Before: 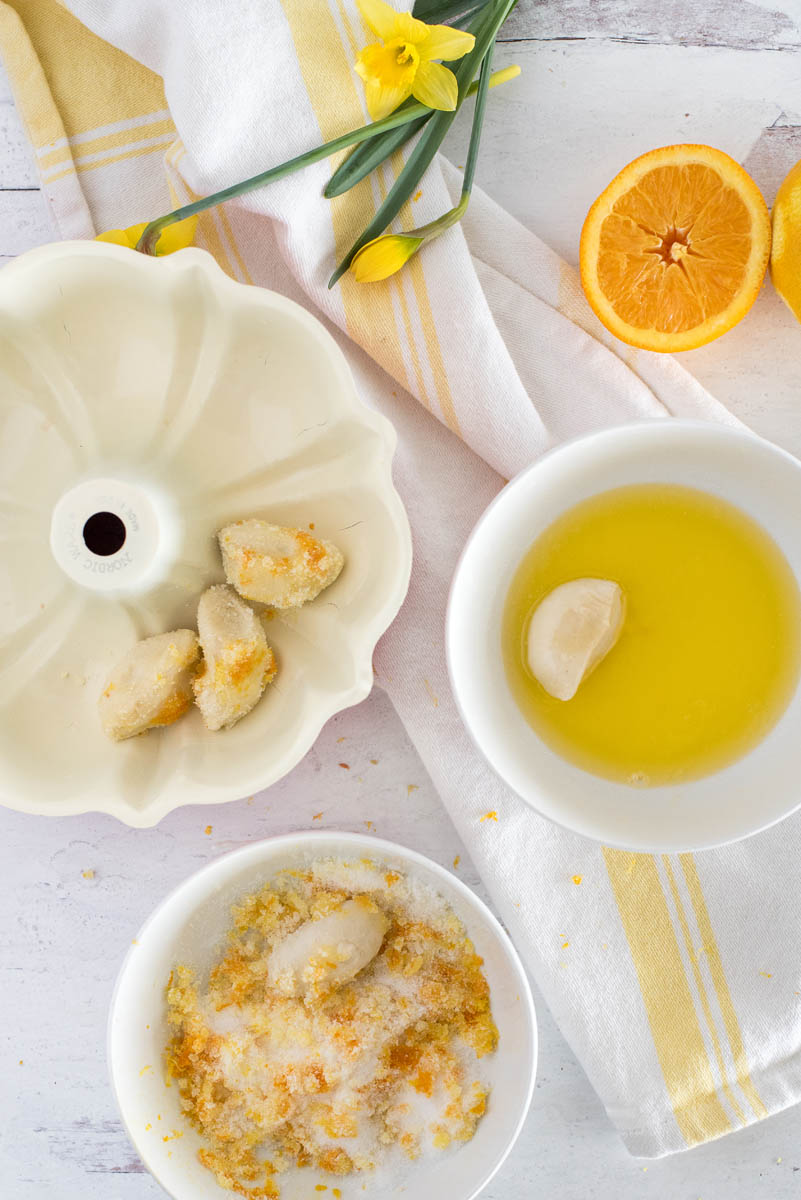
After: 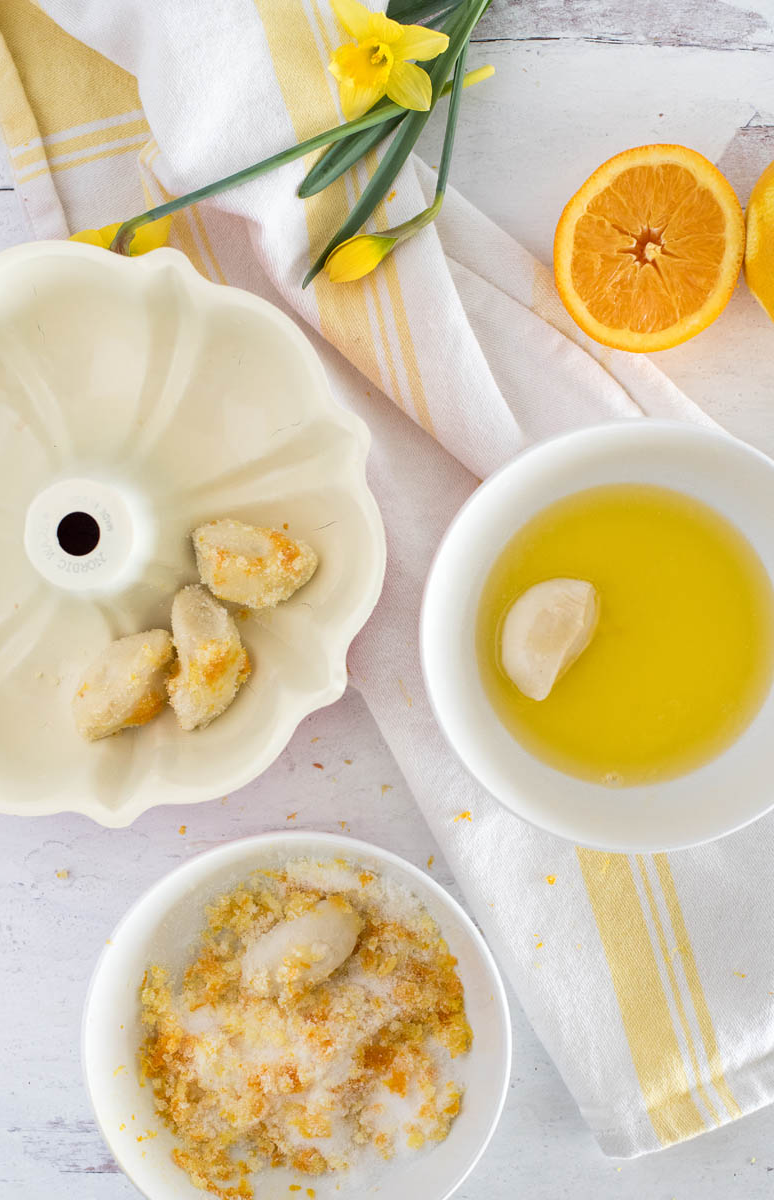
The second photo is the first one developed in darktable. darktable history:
crop and rotate: left 3.336%
